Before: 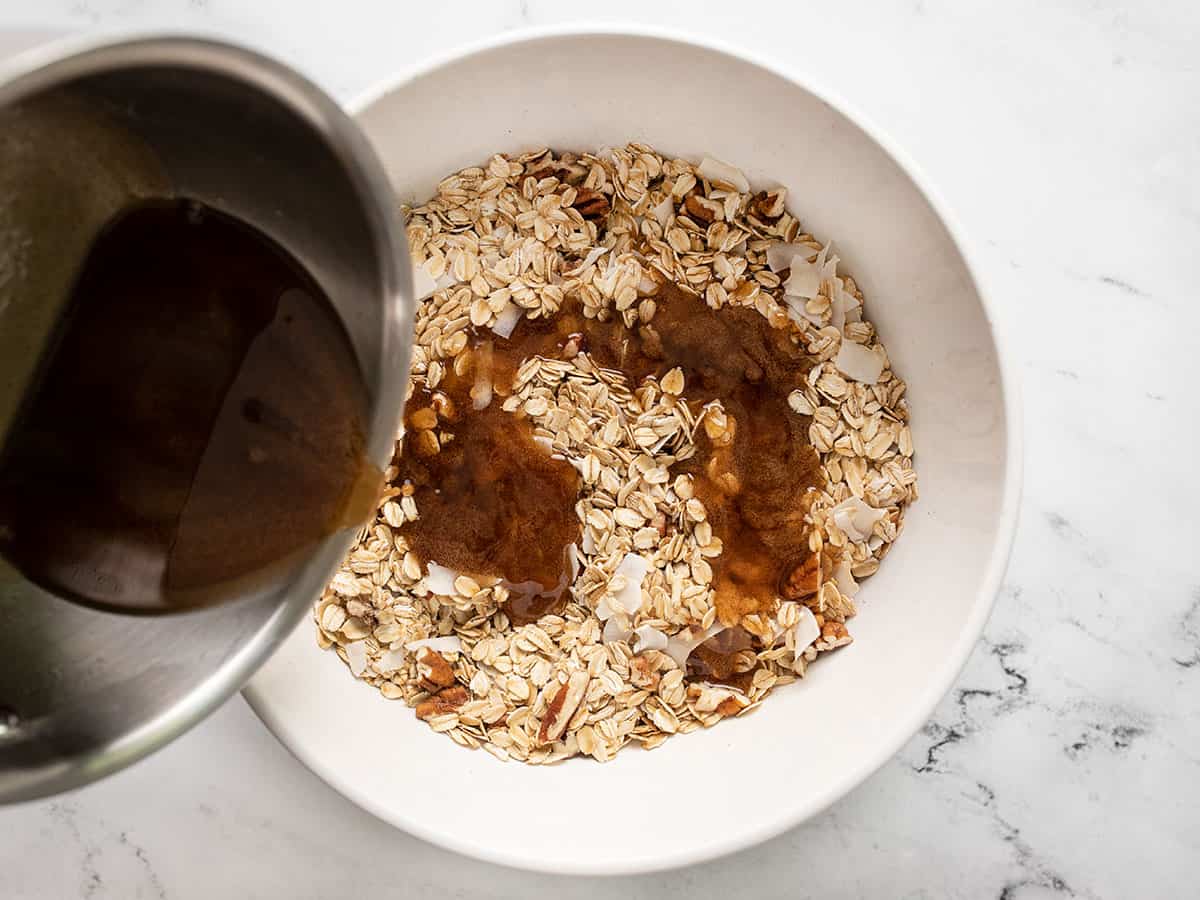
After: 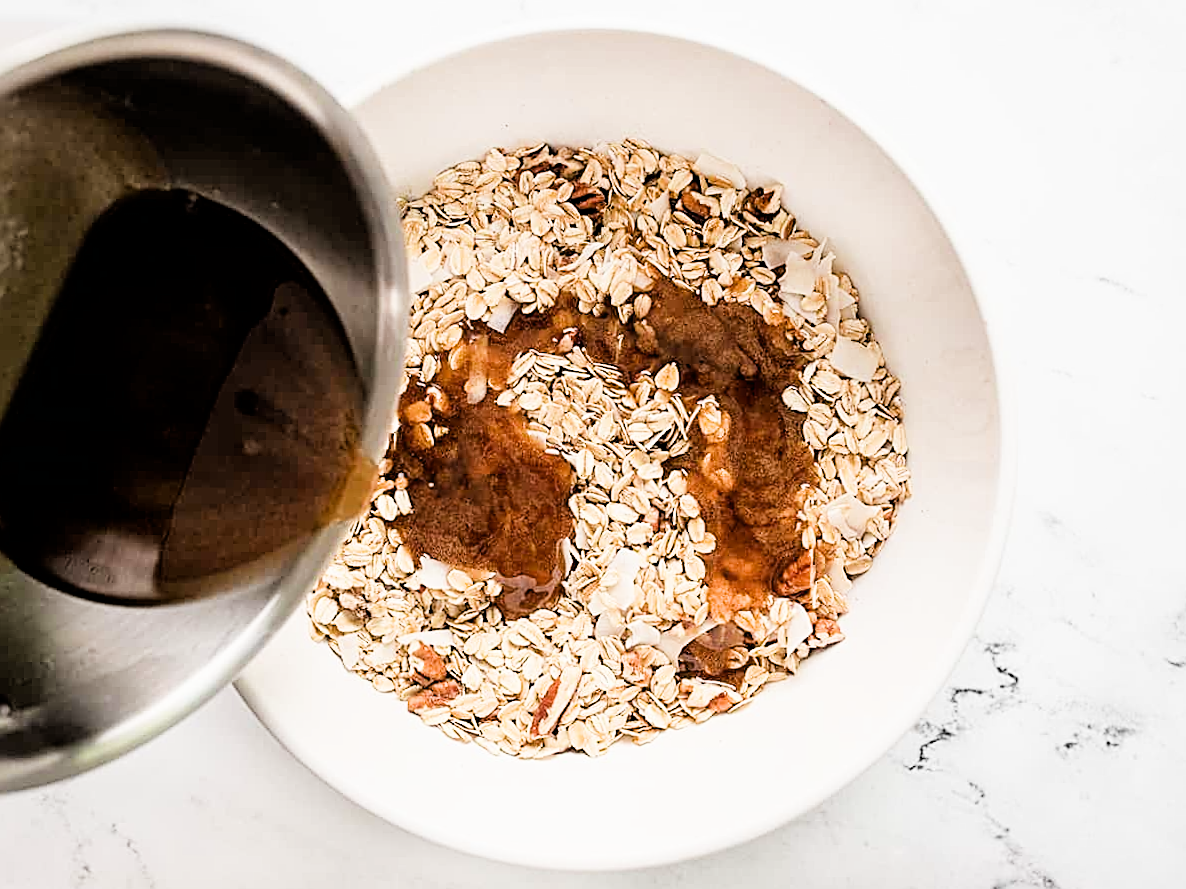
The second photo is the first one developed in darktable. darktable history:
sharpen: radius 2.544, amount 0.638
exposure: black level correction 0.001, exposure 1.12 EV, compensate highlight preservation false
crop and rotate: angle -0.506°
filmic rgb: black relative exposure -5.11 EV, white relative exposure 3.95 EV, threshold 3.03 EV, hardness 2.88, contrast 1.183, highlights saturation mix -29.49%, enable highlight reconstruction true
